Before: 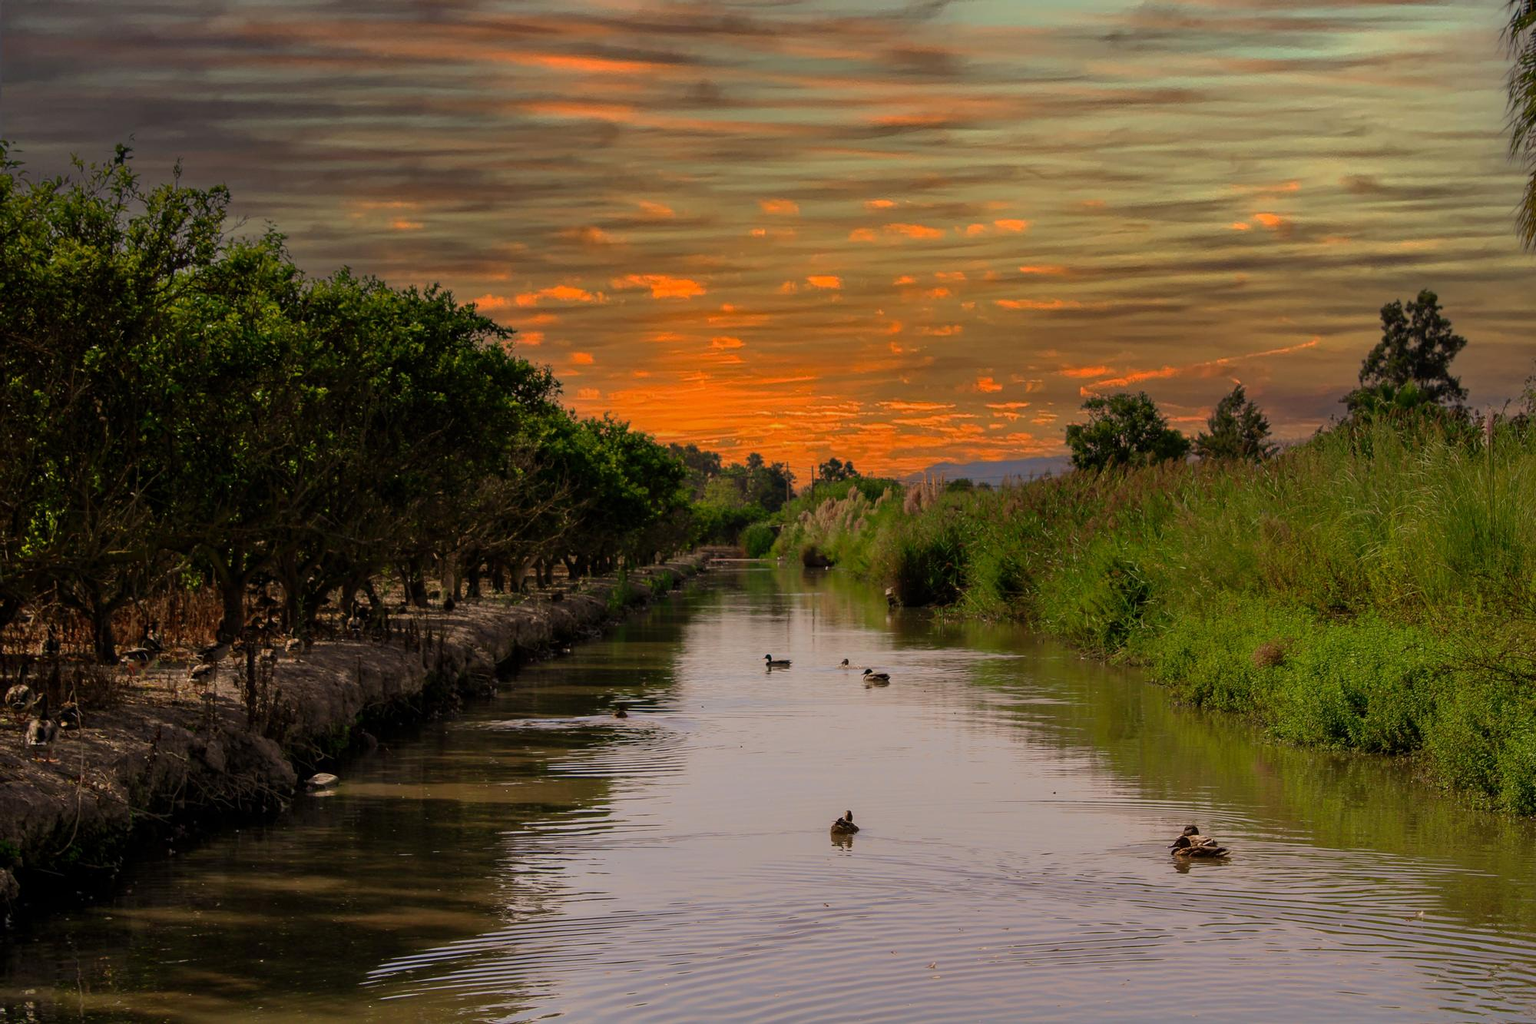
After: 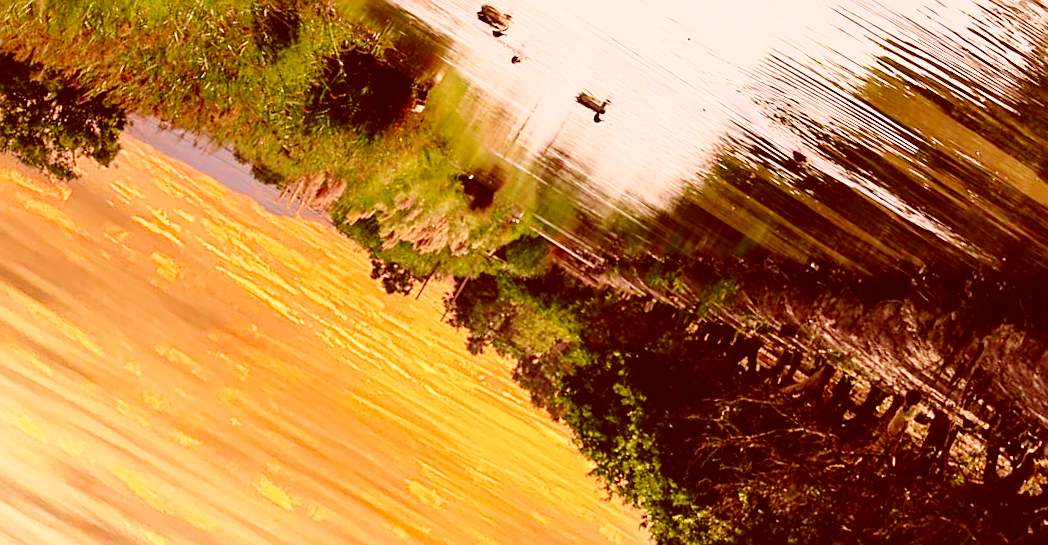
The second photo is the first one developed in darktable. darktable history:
color correction: highlights a* 9.3, highlights b* 8.88, shadows a* 39.94, shadows b* 39.98, saturation 0.802
sharpen: on, module defaults
crop and rotate: angle 147.83°, left 9.154%, top 15.623%, right 4.587%, bottom 17.062%
exposure: exposure 1 EV, compensate exposure bias true, compensate highlight preservation false
tone curve: curves: ch0 [(0, 0) (0.003, 0.003) (0.011, 0.011) (0.025, 0.024) (0.044, 0.043) (0.069, 0.068) (0.1, 0.097) (0.136, 0.133) (0.177, 0.173) (0.224, 0.219) (0.277, 0.27) (0.335, 0.327) (0.399, 0.39) (0.468, 0.457) (0.543, 0.545) (0.623, 0.625) (0.709, 0.71) (0.801, 0.801) (0.898, 0.898) (1, 1)]
base curve: curves: ch0 [(0, 0) (0.028, 0.03) (0.121, 0.232) (0.46, 0.748) (0.859, 0.968) (1, 1)], preserve colors none
